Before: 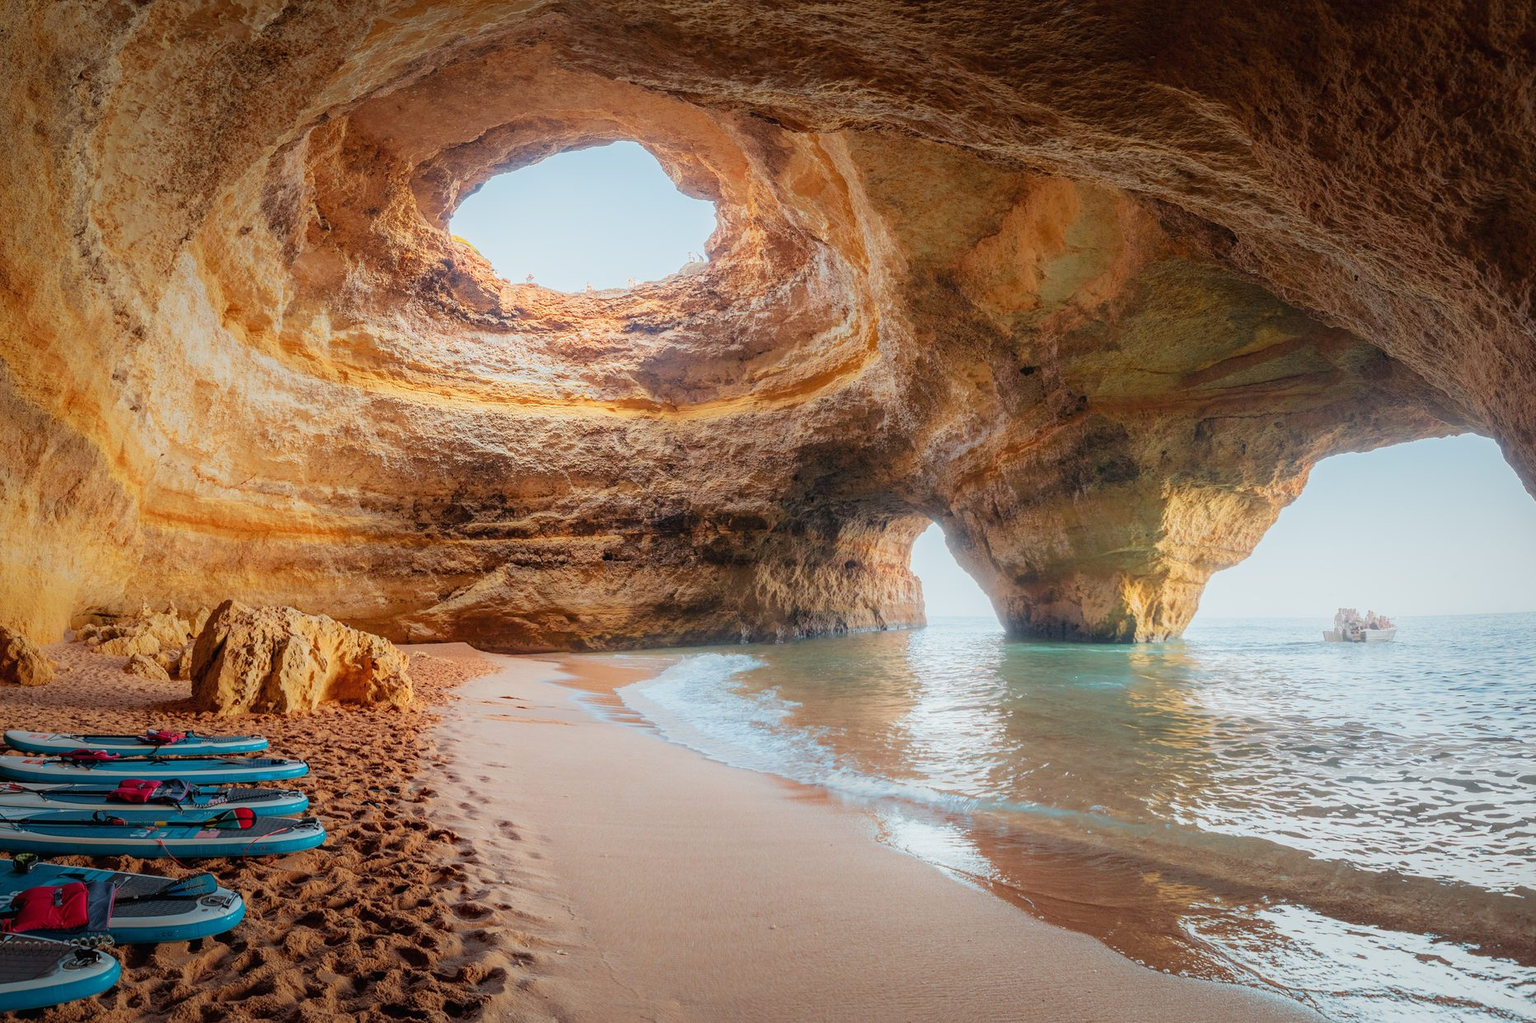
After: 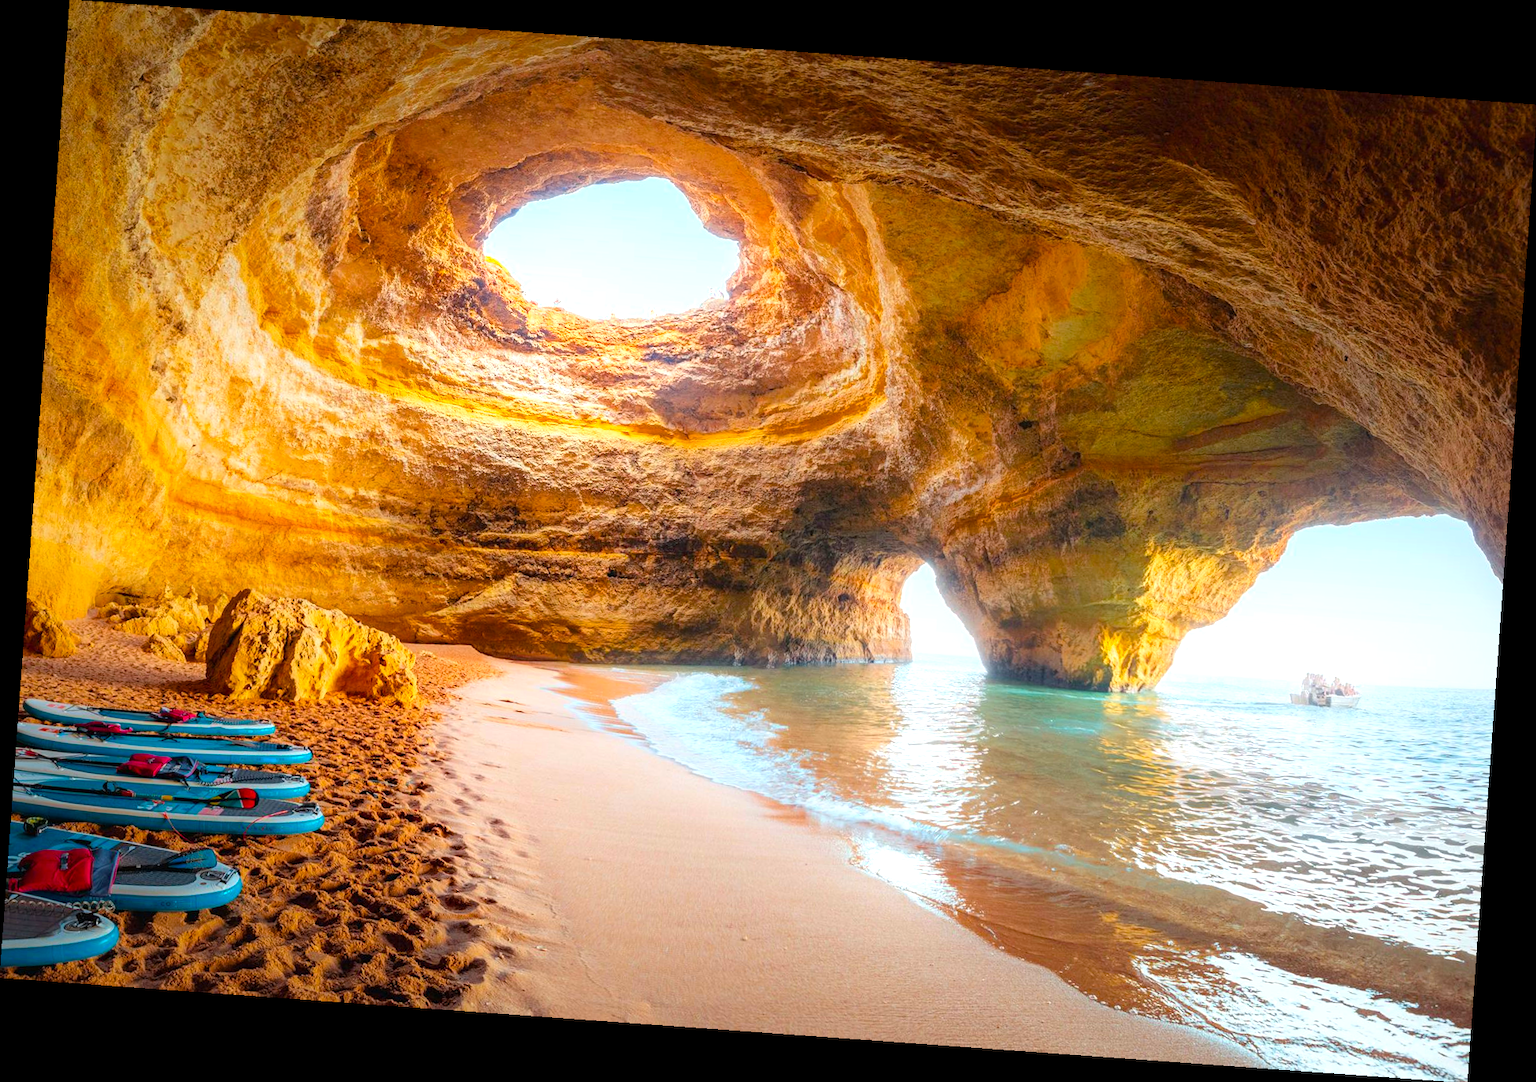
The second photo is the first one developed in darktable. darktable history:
color balance rgb: perceptual saturation grading › global saturation 40%, global vibrance 15%
exposure: exposure 0.661 EV, compensate highlight preservation false
rotate and perspective: rotation 4.1°, automatic cropping off
